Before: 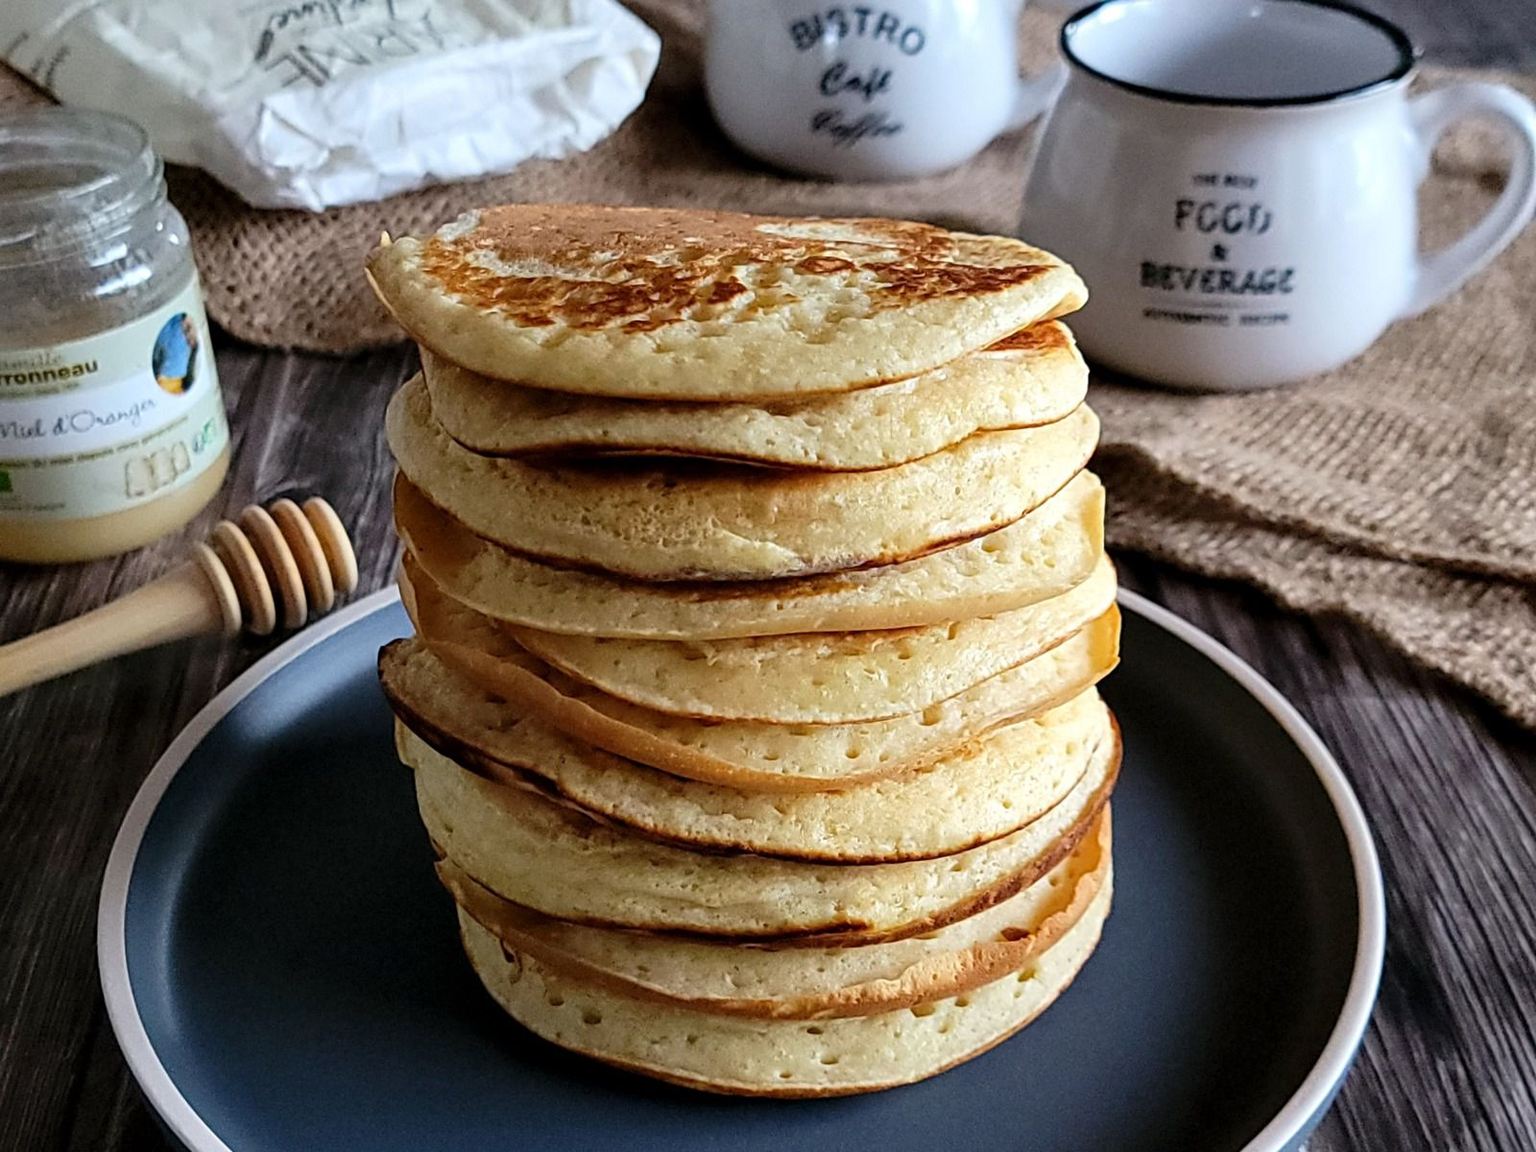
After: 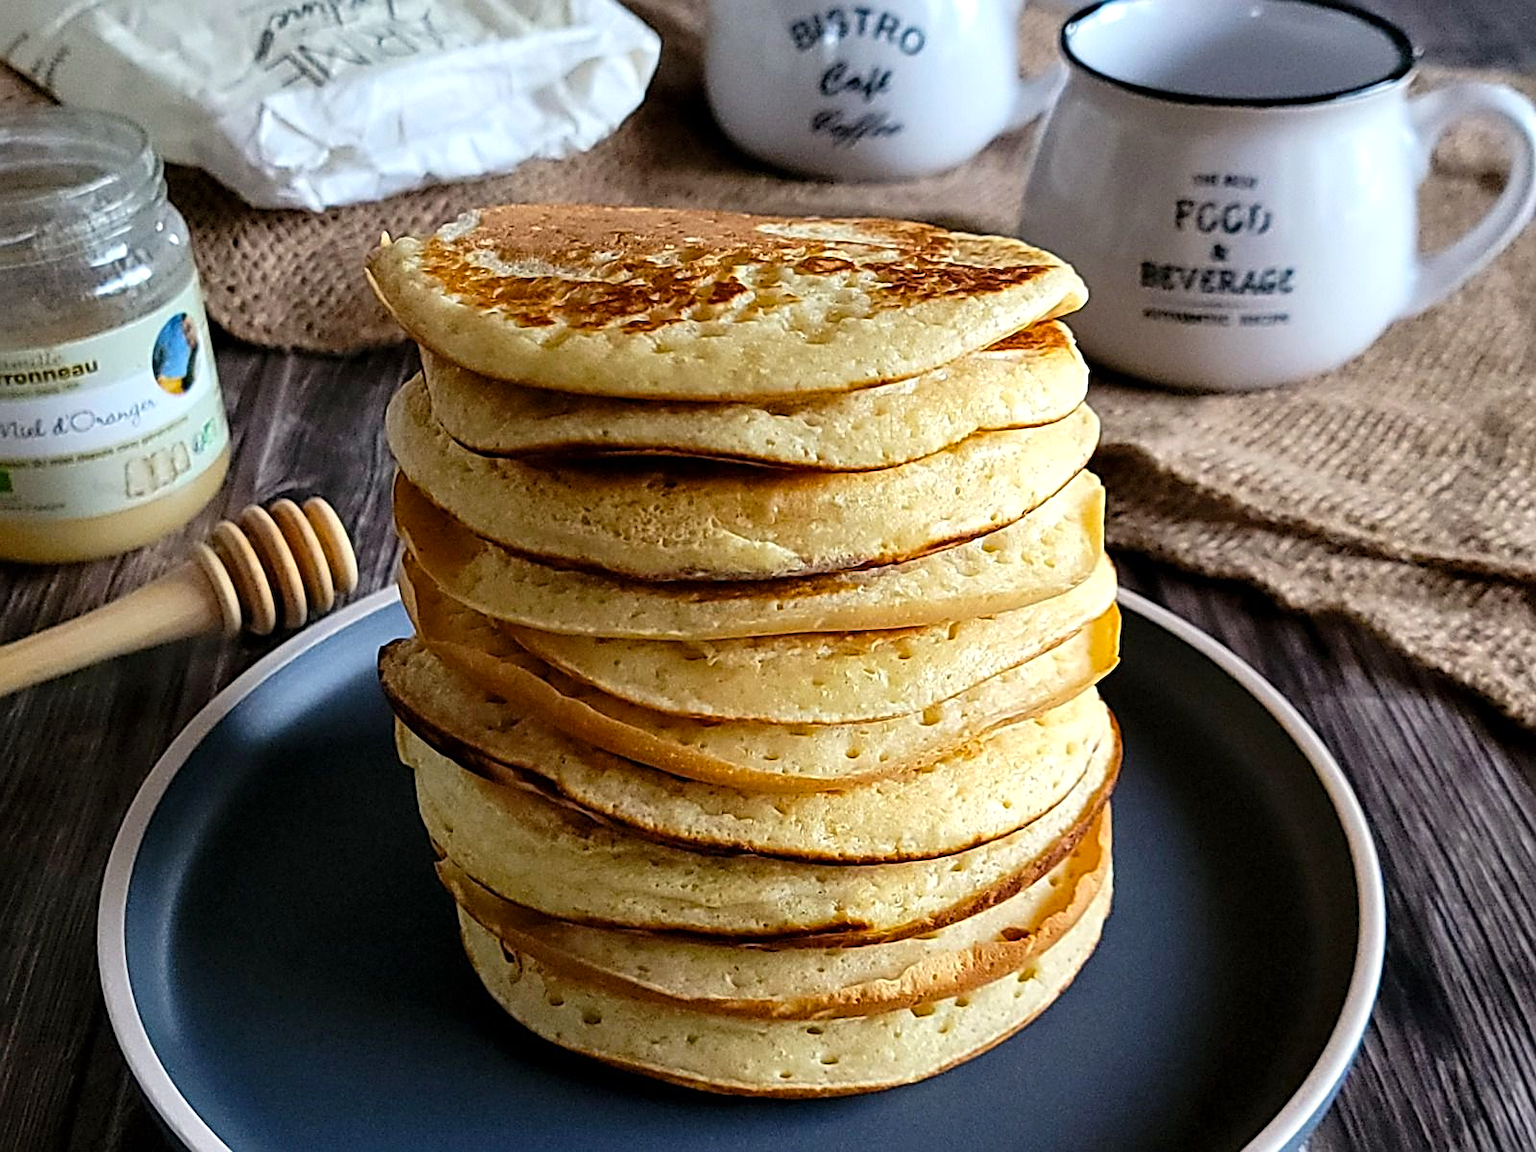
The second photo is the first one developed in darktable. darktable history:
color balance rgb: linear chroma grading › global chroma 3.45%, perceptual saturation grading › global saturation 11.24%, perceptual brilliance grading › global brilliance 3.04%, global vibrance 2.8%
sharpen: on, module defaults
color correction: highlights b* 3
